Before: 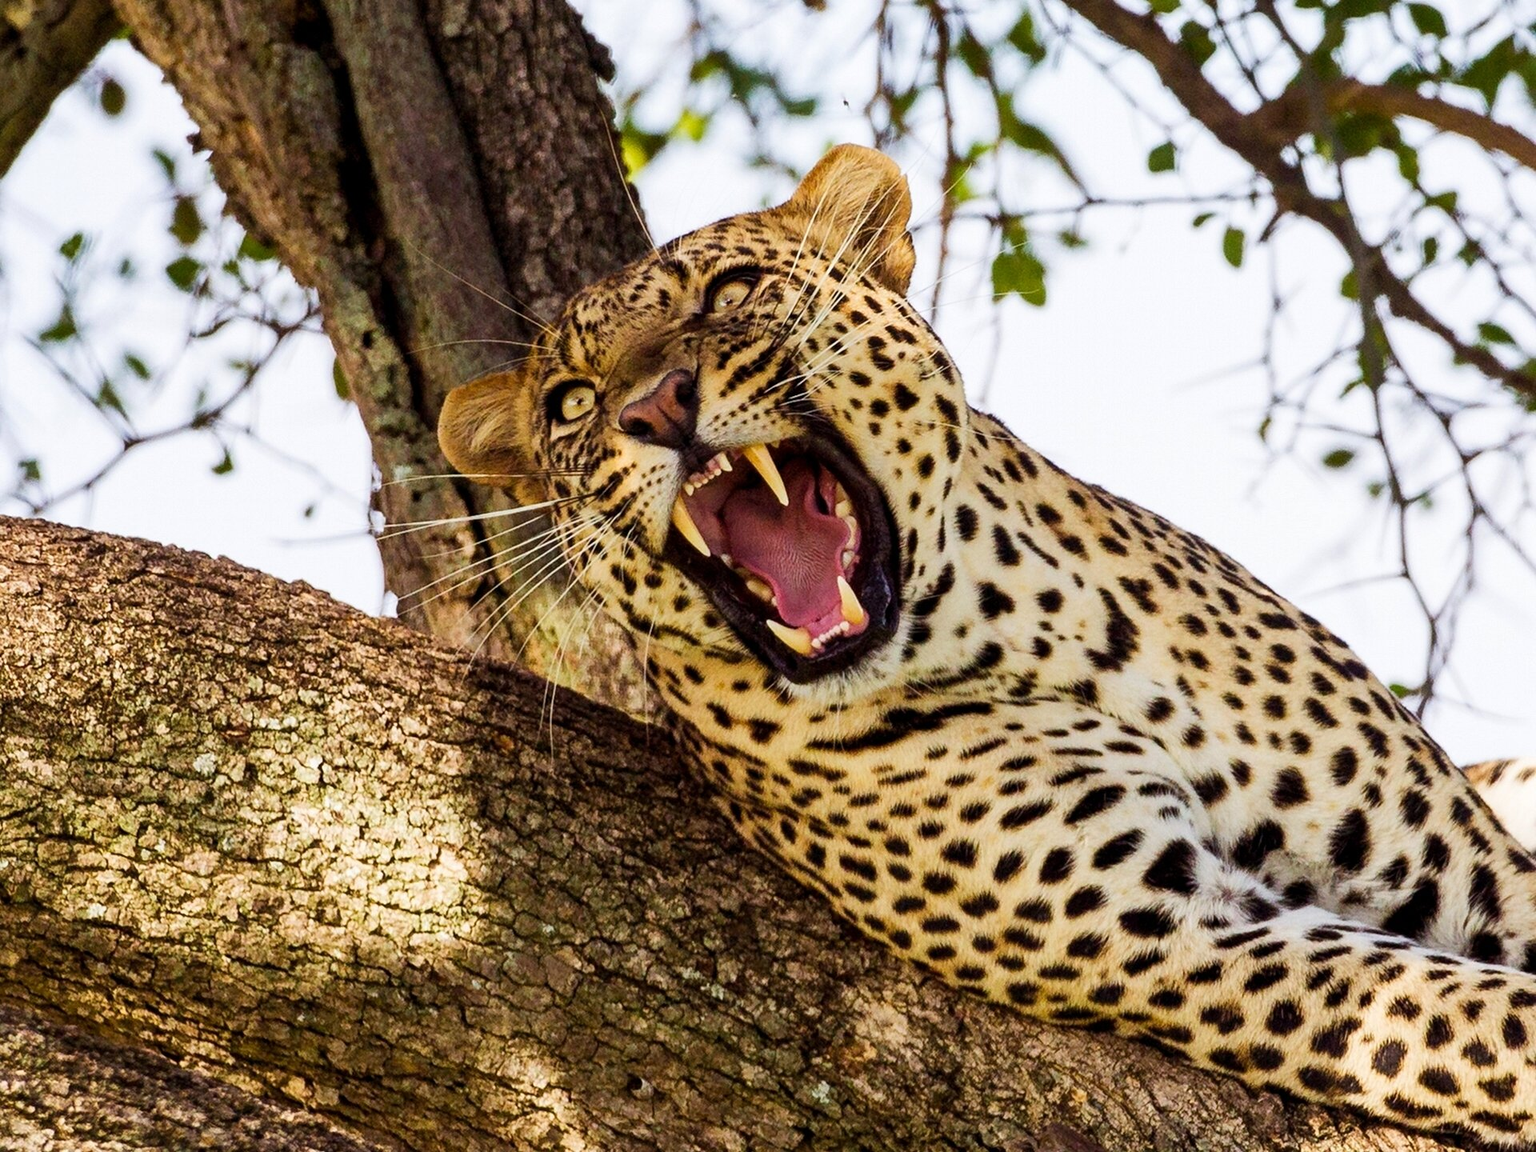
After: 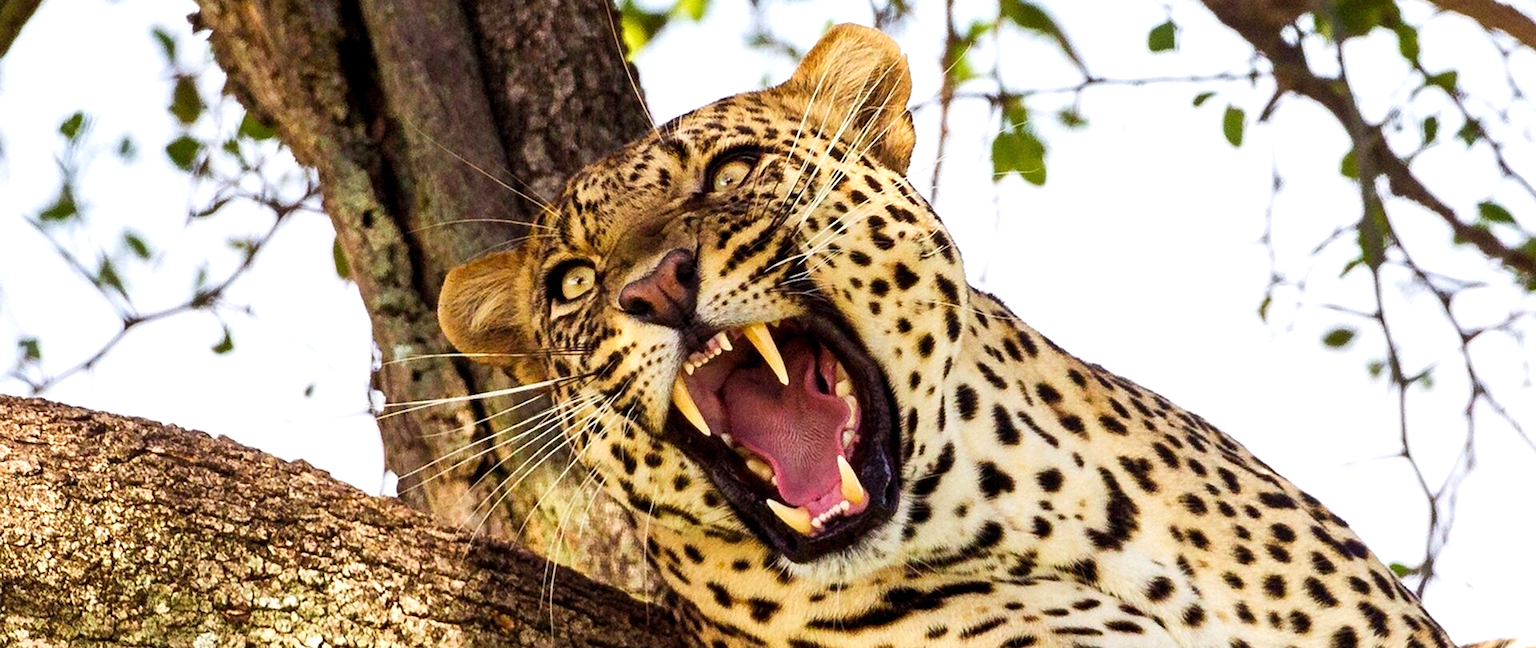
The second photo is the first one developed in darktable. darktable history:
tone equalizer: edges refinement/feathering 500, mask exposure compensation -1.57 EV, preserve details no
crop and rotate: top 10.515%, bottom 33.166%
exposure: exposure 0.378 EV, compensate highlight preservation false
